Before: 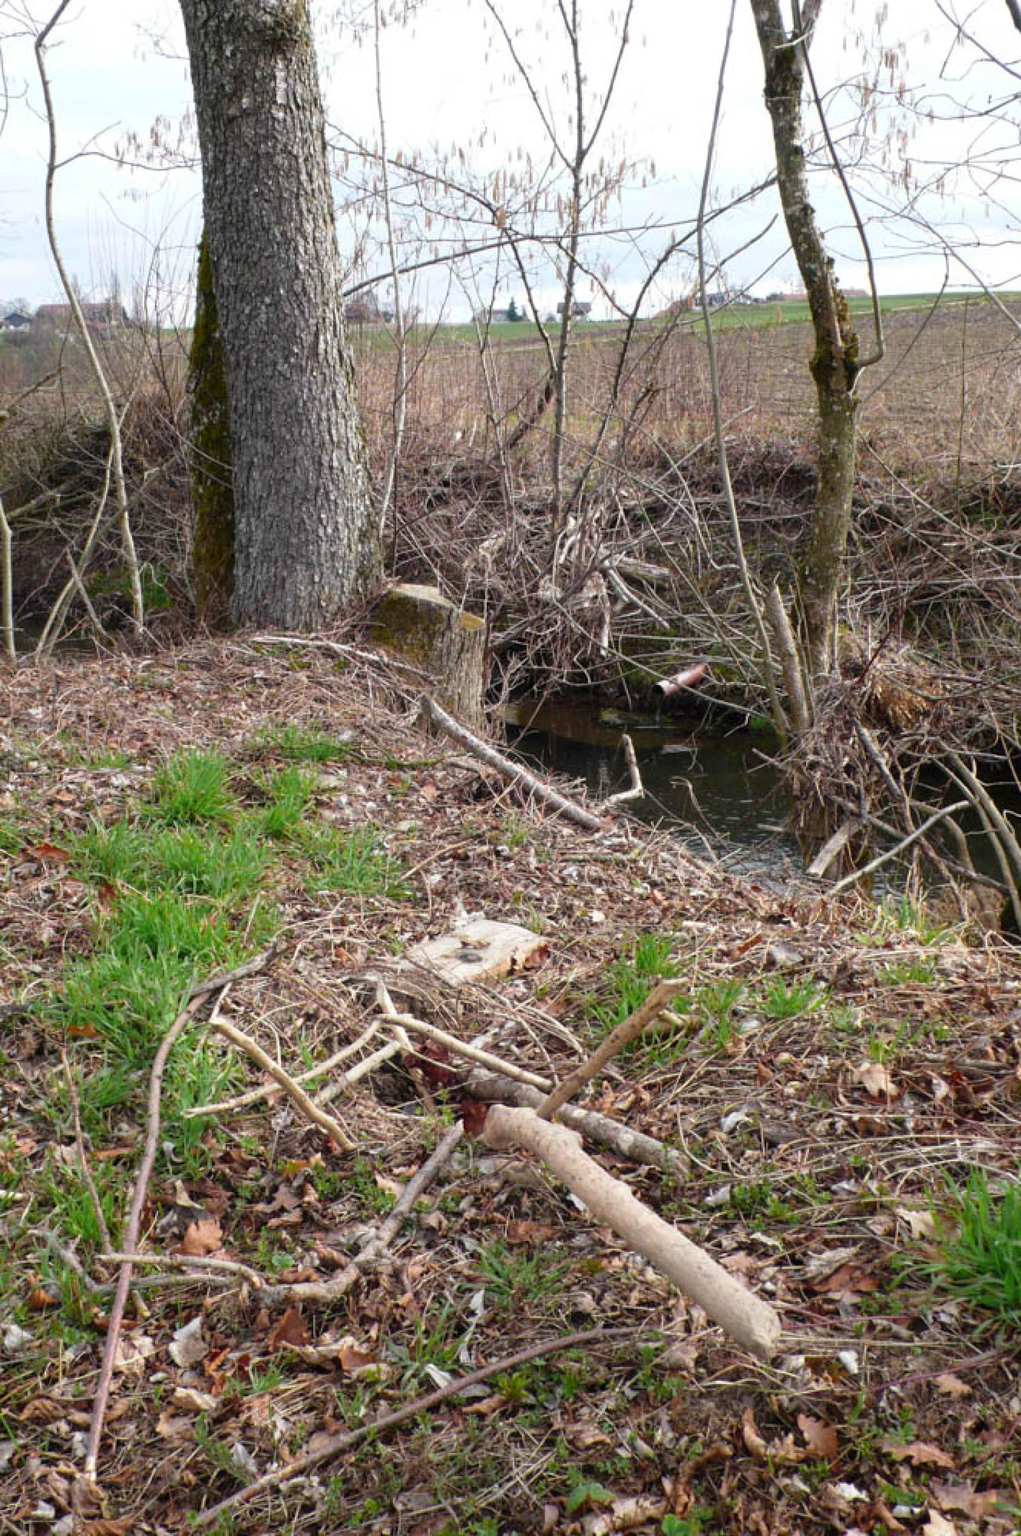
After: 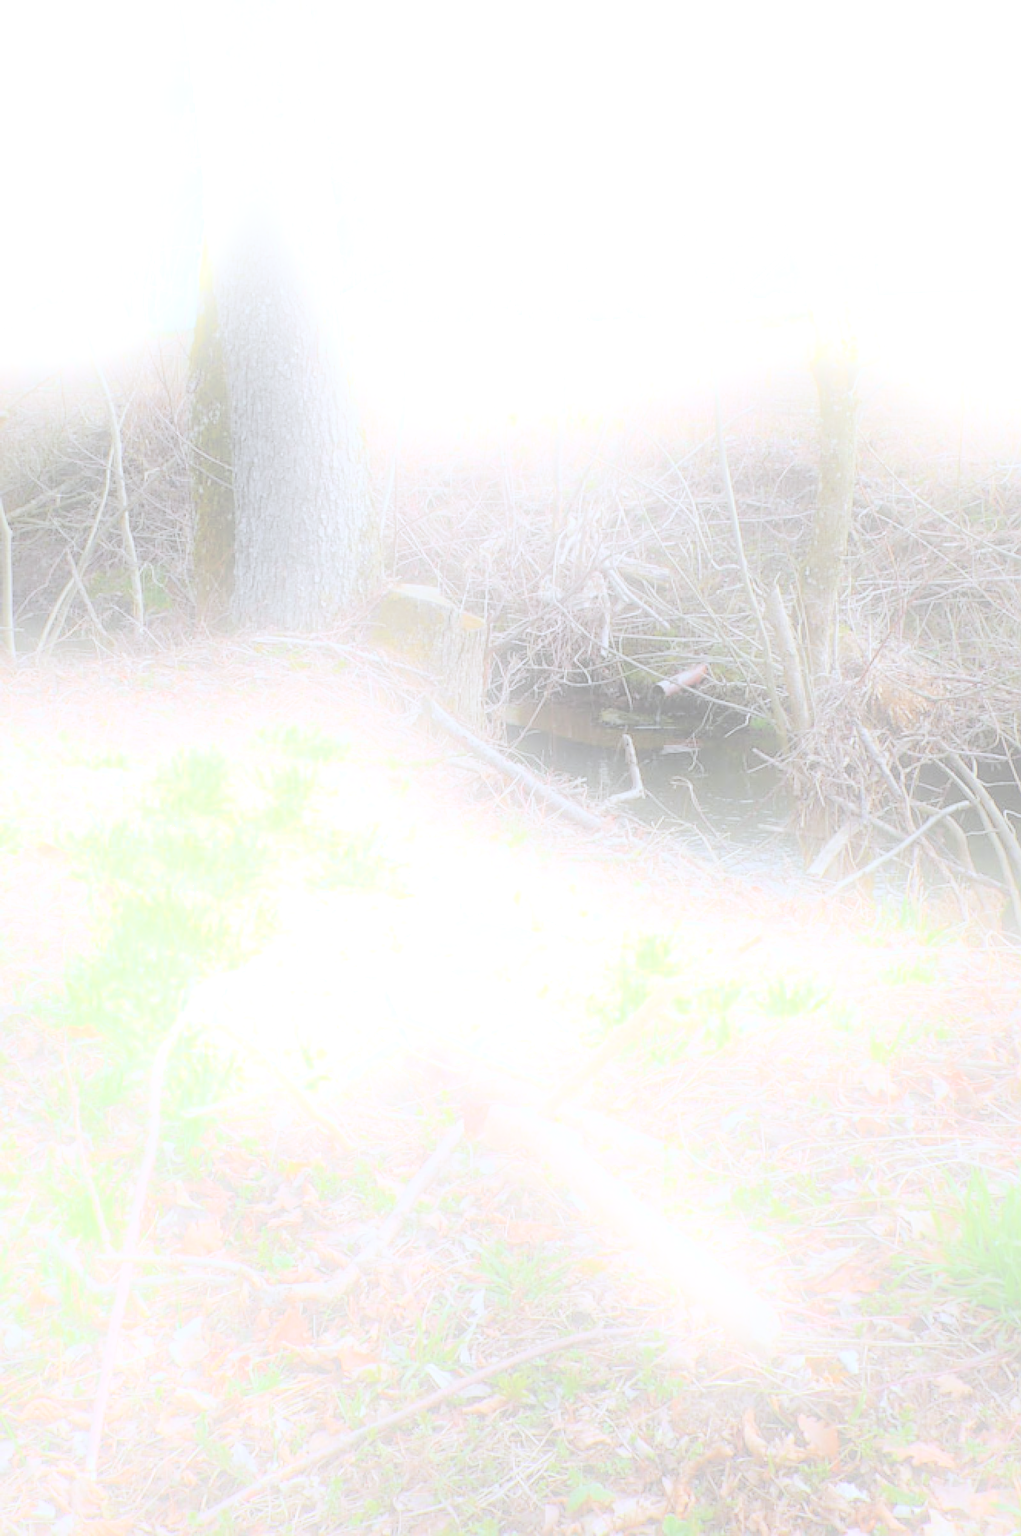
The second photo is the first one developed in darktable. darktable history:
graduated density: rotation 5.63°, offset 76.9
bloom: size 25%, threshold 5%, strength 90%
contrast brightness saturation: brightness 0.18, saturation -0.5
sharpen: on, module defaults
shadows and highlights: highlights -60
white balance: red 0.926, green 1.003, blue 1.133
